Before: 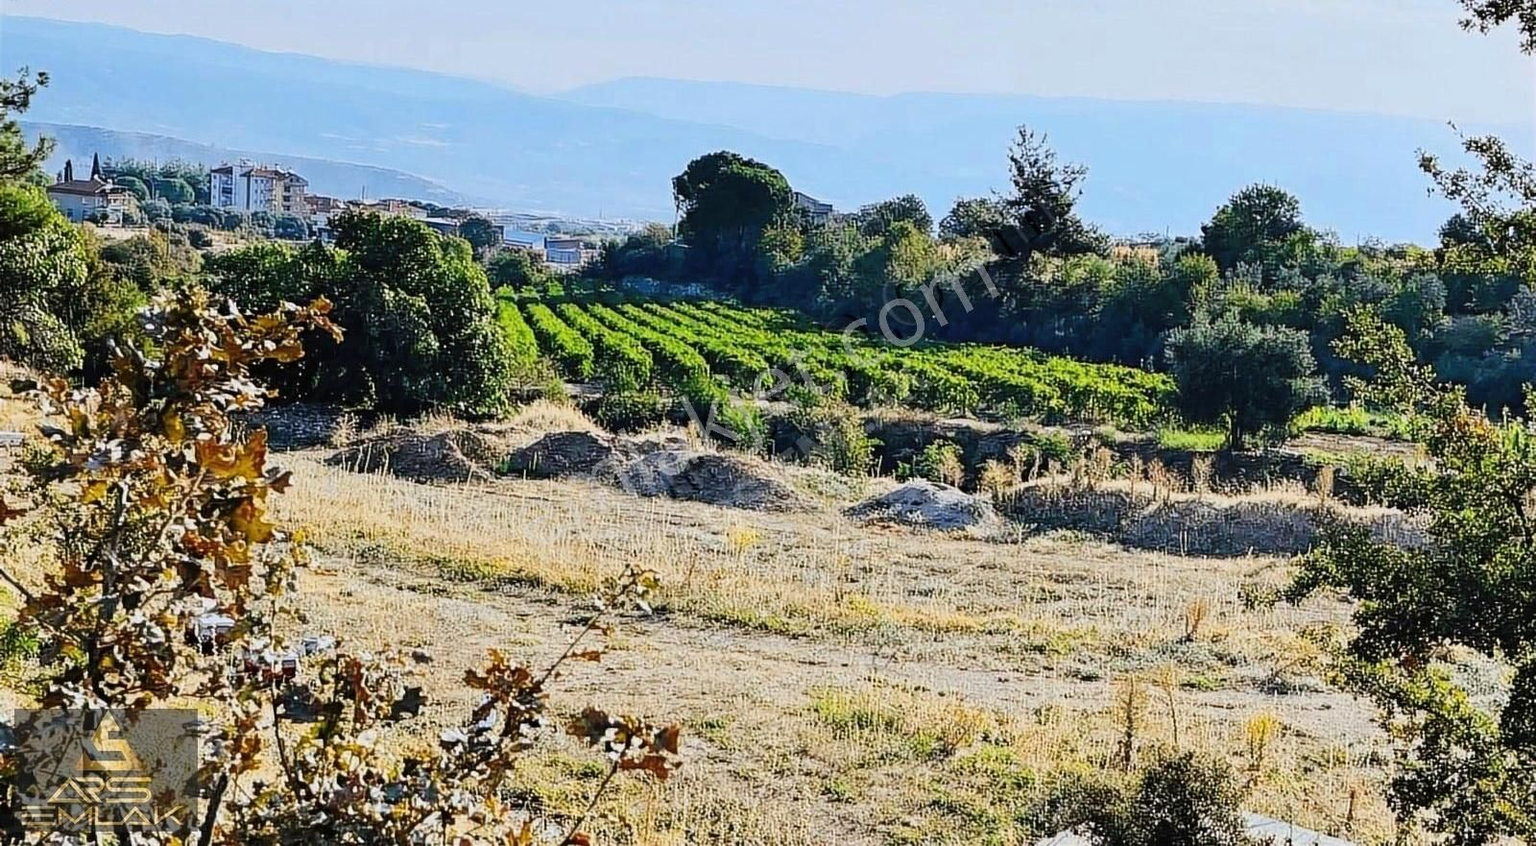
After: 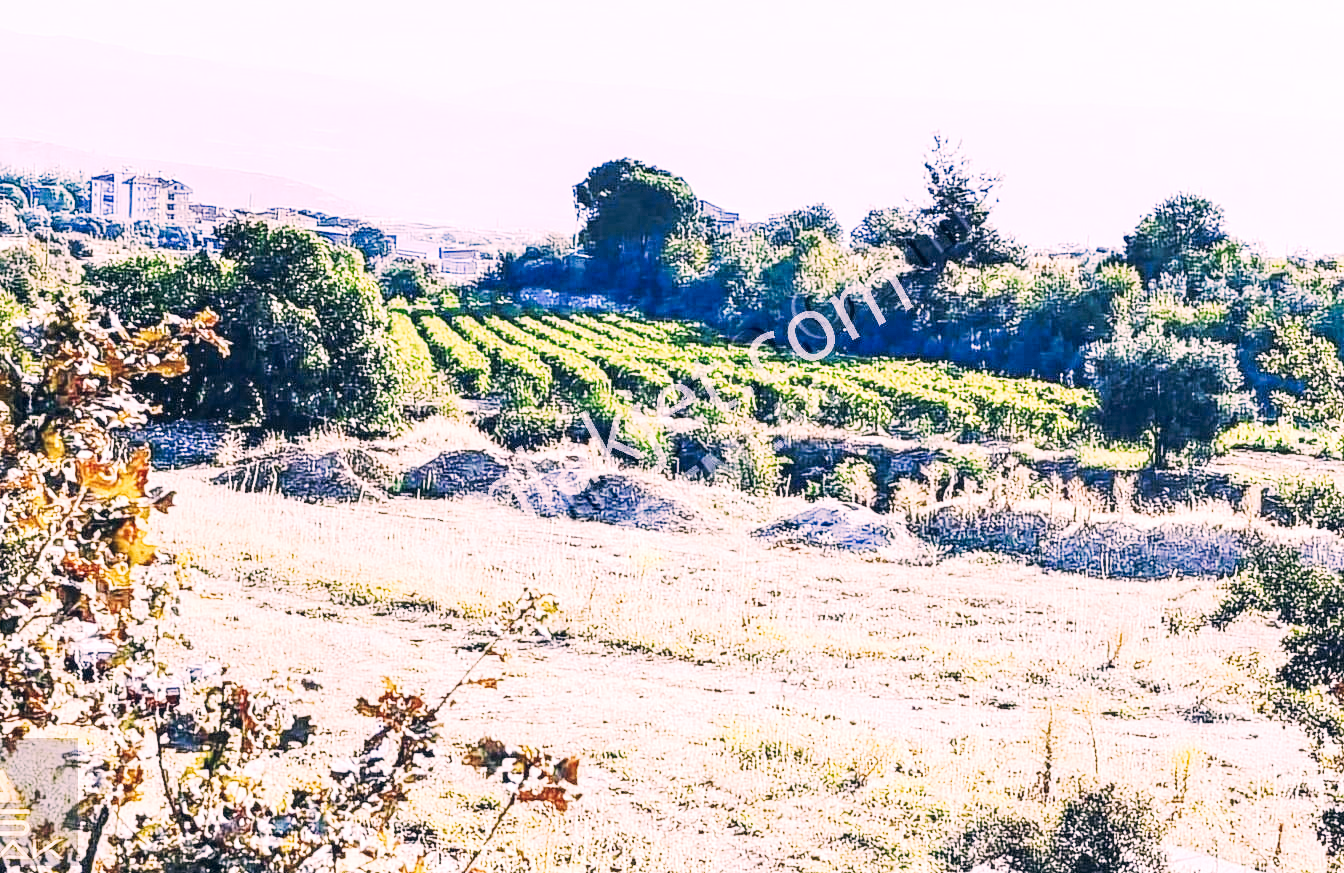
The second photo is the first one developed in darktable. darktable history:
exposure: exposure 0.785 EV, compensate highlight preservation false
color correction: highlights a* 14.46, highlights b* 5.85, shadows a* -5.53, shadows b* -15.24, saturation 0.85
contrast brightness saturation: saturation -0.05
white balance: red 0.926, green 1.003, blue 1.133
crop: left 8.026%, right 7.374%
tone curve: curves: ch0 [(0, 0) (0.003, 0.004) (0.011, 0.015) (0.025, 0.034) (0.044, 0.061) (0.069, 0.095) (0.1, 0.137) (0.136, 0.187) (0.177, 0.244) (0.224, 0.308) (0.277, 0.415) (0.335, 0.532) (0.399, 0.642) (0.468, 0.747) (0.543, 0.829) (0.623, 0.886) (0.709, 0.924) (0.801, 0.951) (0.898, 0.975) (1, 1)], preserve colors none
local contrast: on, module defaults
